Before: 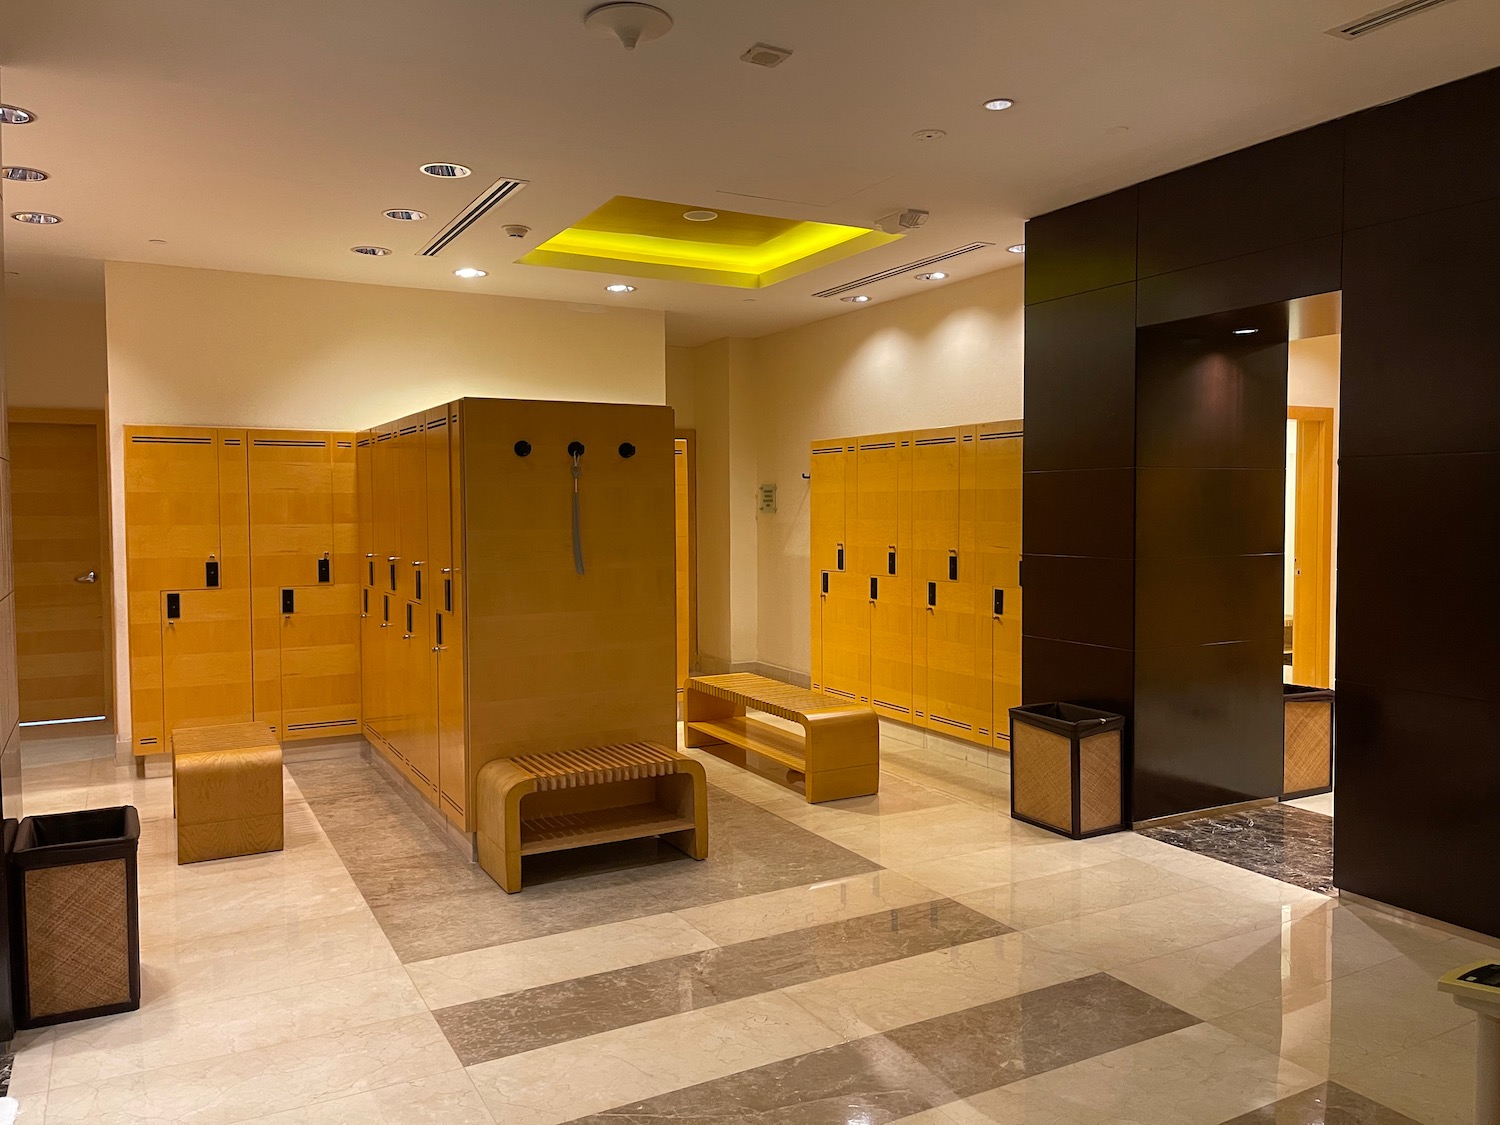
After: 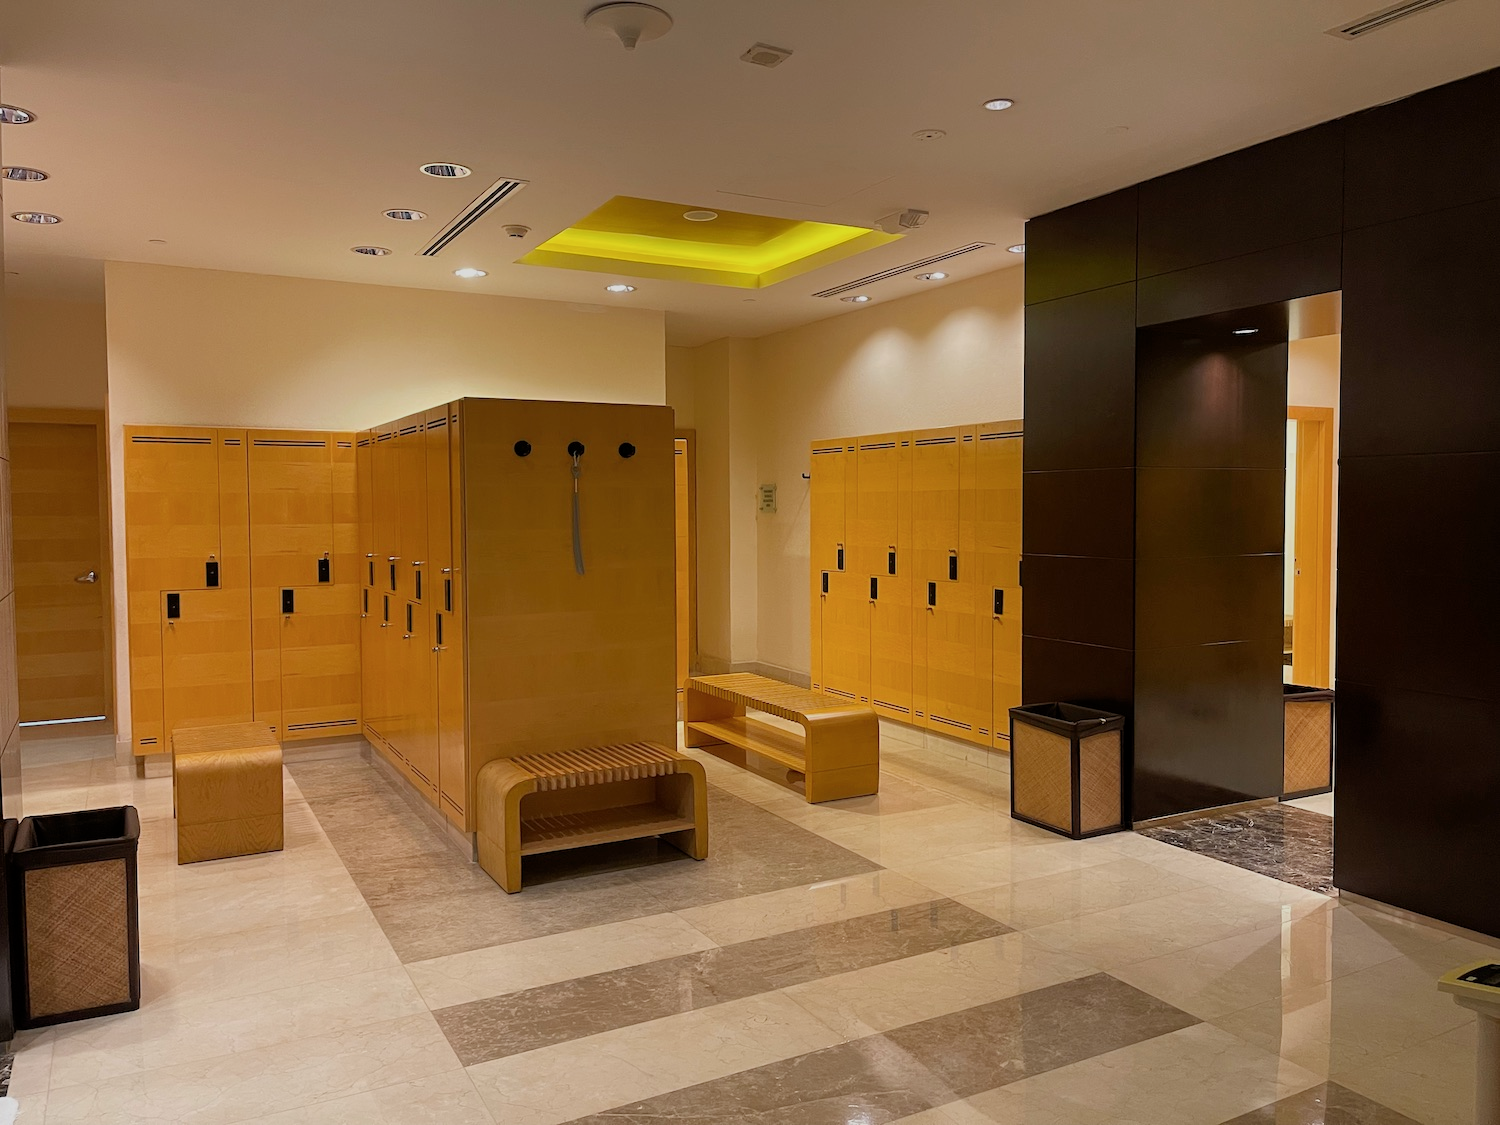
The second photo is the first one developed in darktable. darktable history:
filmic rgb: black relative exposure -16 EV, white relative exposure 4.03 EV, target black luminance 0%, hardness 7.53, latitude 72.6%, contrast 0.895, highlights saturation mix 11.46%, shadows ↔ highlights balance -0.37%
